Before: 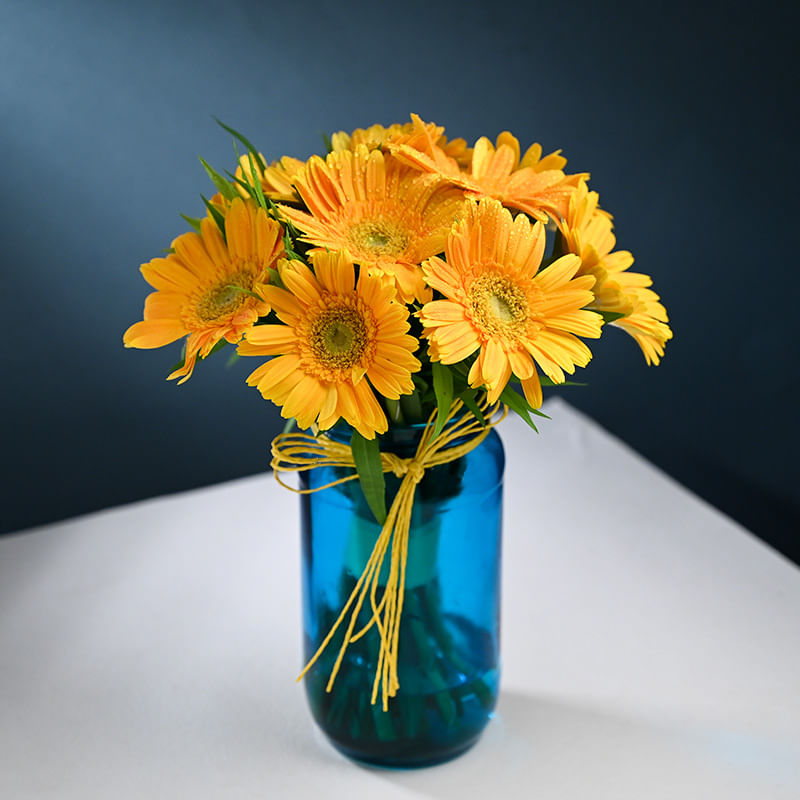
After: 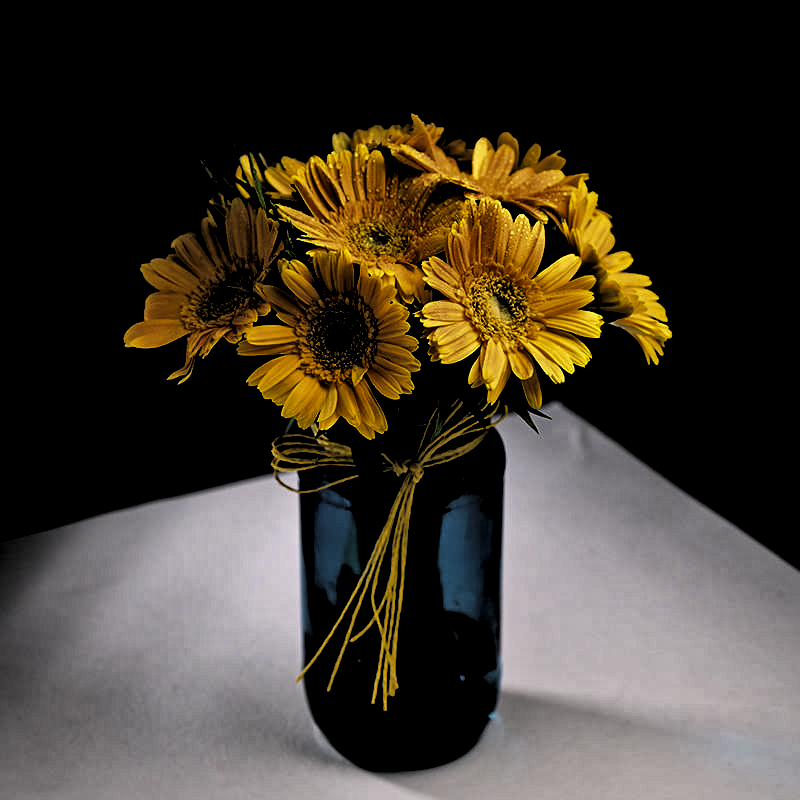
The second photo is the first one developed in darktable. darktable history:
levels: levels [0.514, 0.759, 1]
color correction: highlights a* 3.52, highlights b* 1.81, saturation 1.22
local contrast: mode bilateral grid, contrast 21, coarseness 19, detail 163%, midtone range 0.2
